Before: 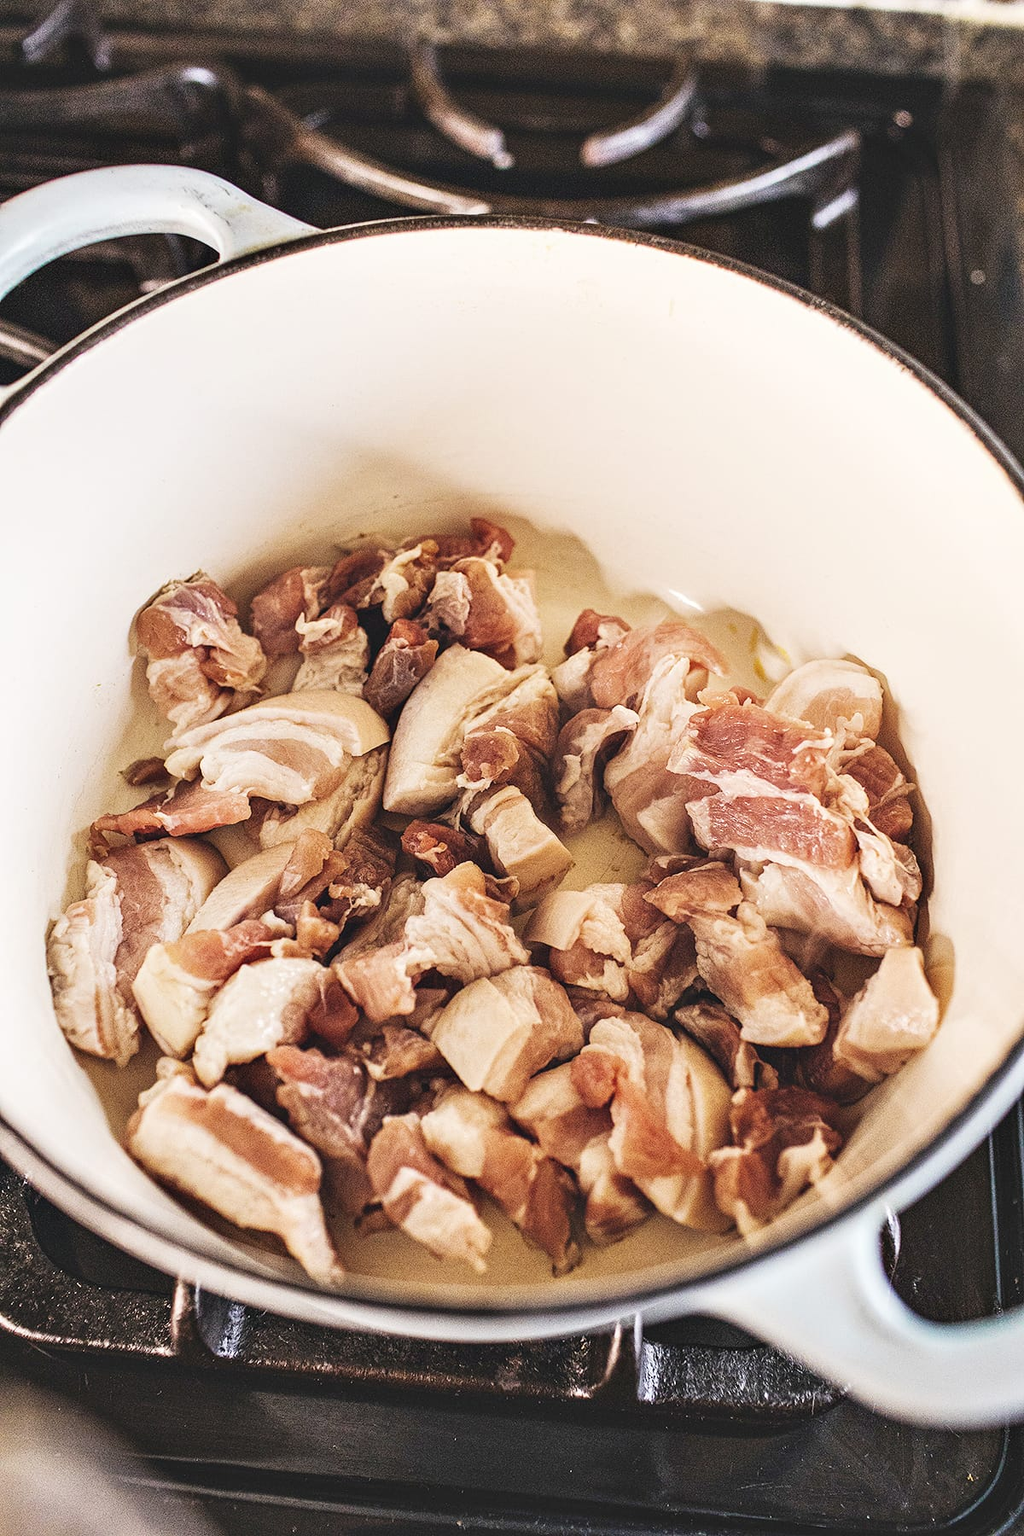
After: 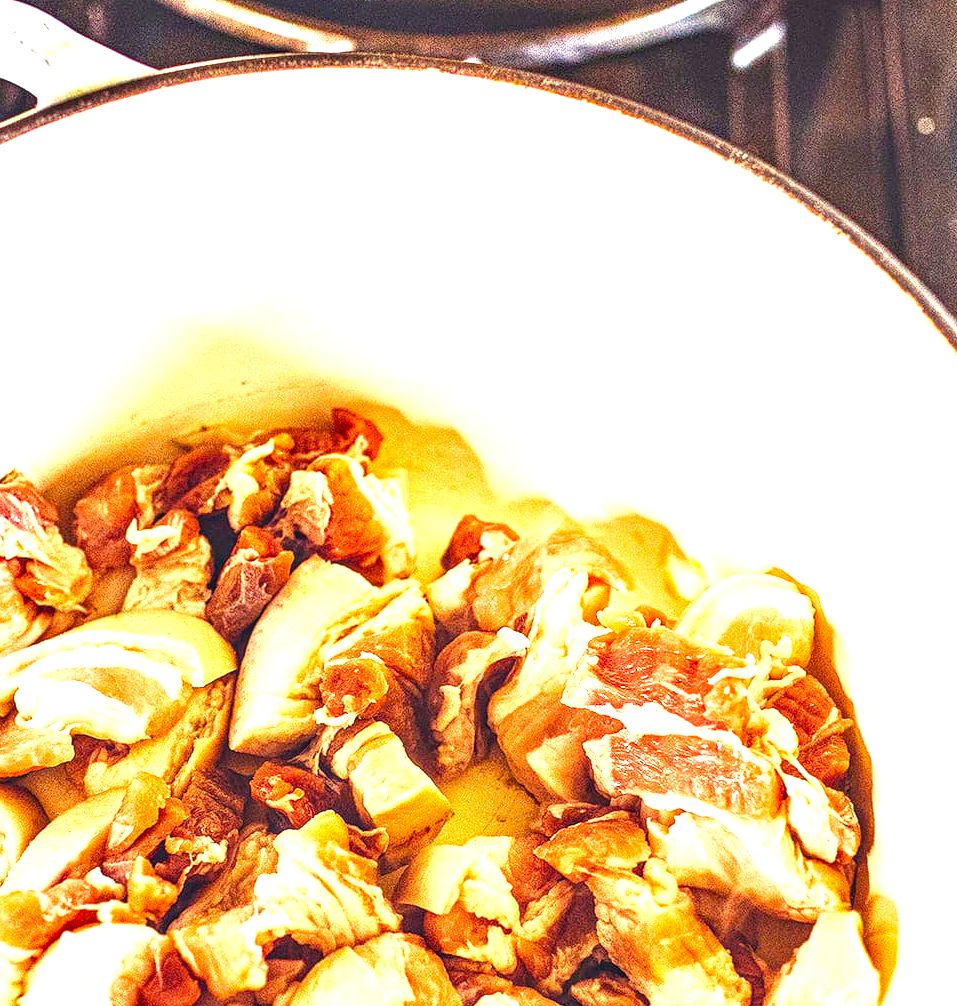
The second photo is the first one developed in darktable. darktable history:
color balance rgb: shadows lift › chroma 6.472%, shadows lift › hue 305.04°, highlights gain › luminance 6.16%, highlights gain › chroma 2.632%, highlights gain › hue 90.96°, linear chroma grading › global chroma 8.961%, perceptual saturation grading › global saturation 25.486%
crop: left 18.372%, top 11.091%, right 1.847%, bottom 32.971%
shadows and highlights: shadows 2.86, highlights -16.18, soften with gaussian
haze removal: compatibility mode true, adaptive false
local contrast: on, module defaults
exposure: black level correction 0, exposure 1.104 EV, compensate highlight preservation false
